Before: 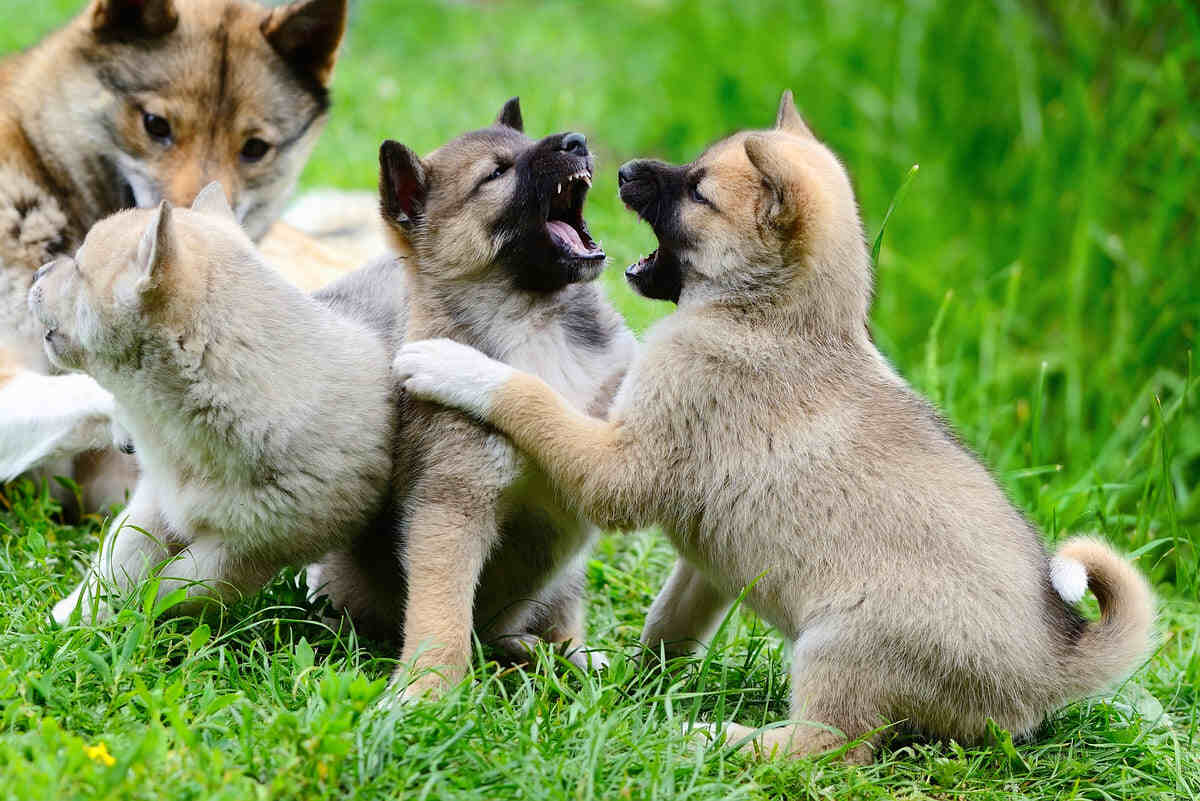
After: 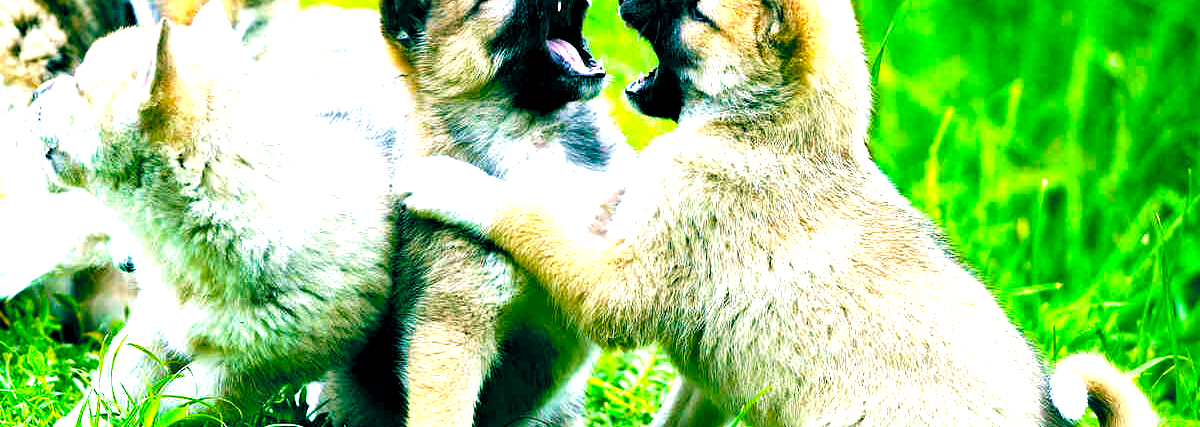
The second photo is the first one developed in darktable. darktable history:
exposure: exposure 1 EV, compensate exposure bias true, compensate highlight preservation false
crop and rotate: top 22.928%, bottom 23.646%
color balance rgb: global offset › luminance -0.537%, global offset › chroma 0.909%, global offset › hue 172.74°, linear chroma grading › global chroma 9.833%, perceptual saturation grading › global saturation 36.548%, perceptual saturation grading › shadows 35.228%, perceptual brilliance grading › highlights 11.701%
haze removal: strength 0.288, distance 0.248, compatibility mode true, adaptive false
velvia: strength 44.54%
local contrast: mode bilateral grid, contrast 20, coarseness 49, detail 120%, midtone range 0.2
